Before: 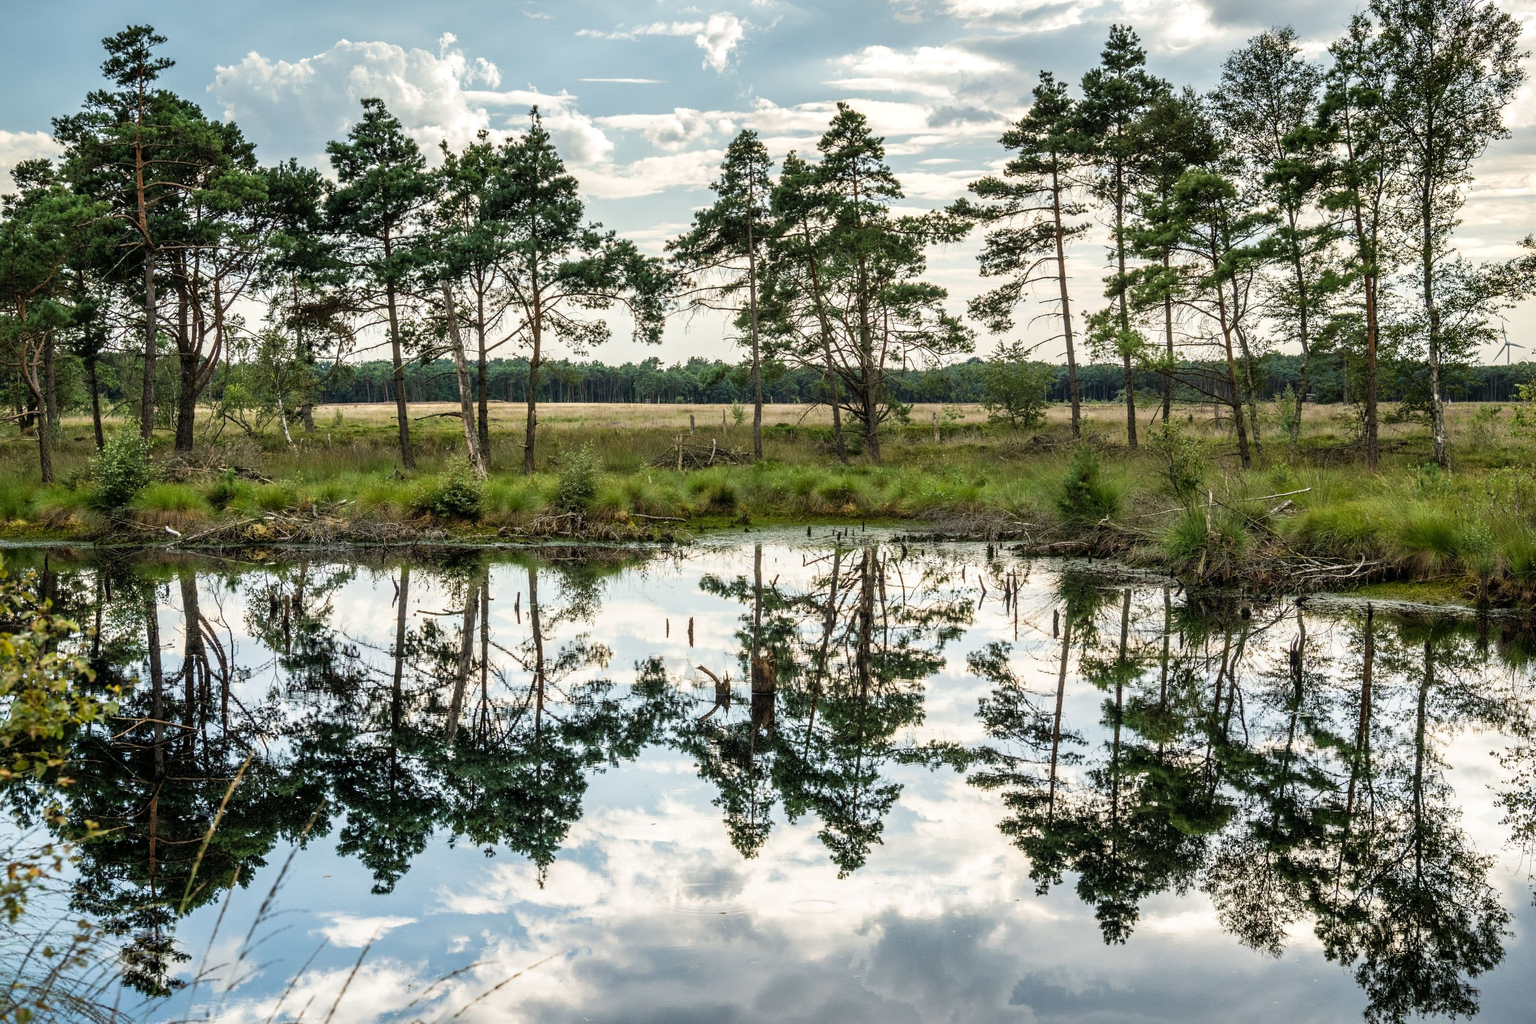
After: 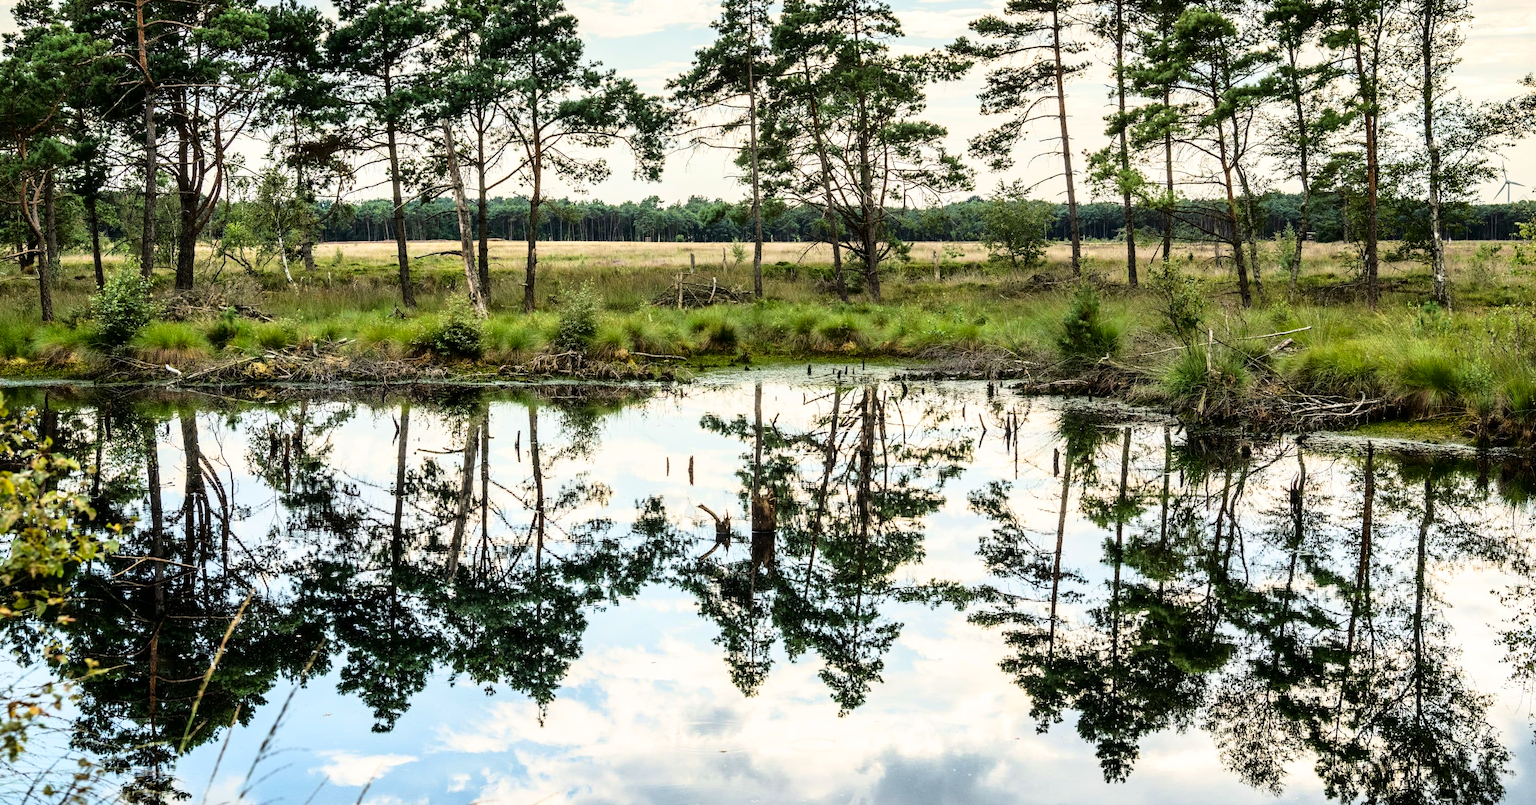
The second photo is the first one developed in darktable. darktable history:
base curve: curves: ch0 [(0, 0) (0.028, 0.03) (0.121, 0.232) (0.46, 0.748) (0.859, 0.968) (1, 1)]
contrast brightness saturation: brightness -0.093
crop and rotate: top 15.847%, bottom 5.471%
